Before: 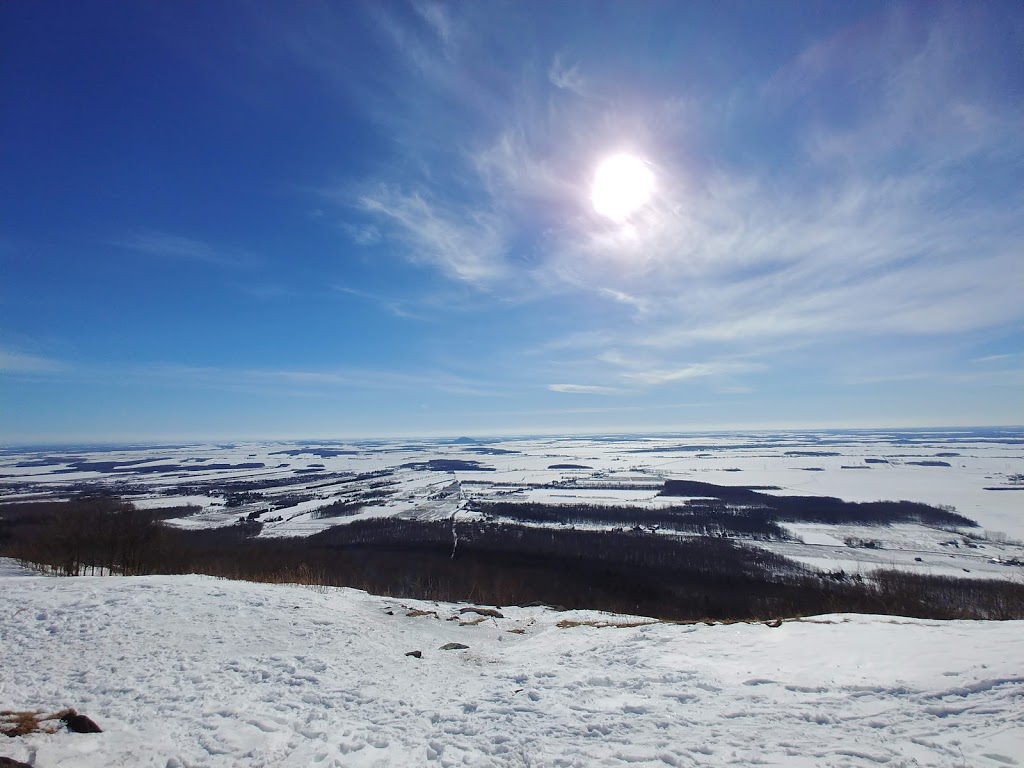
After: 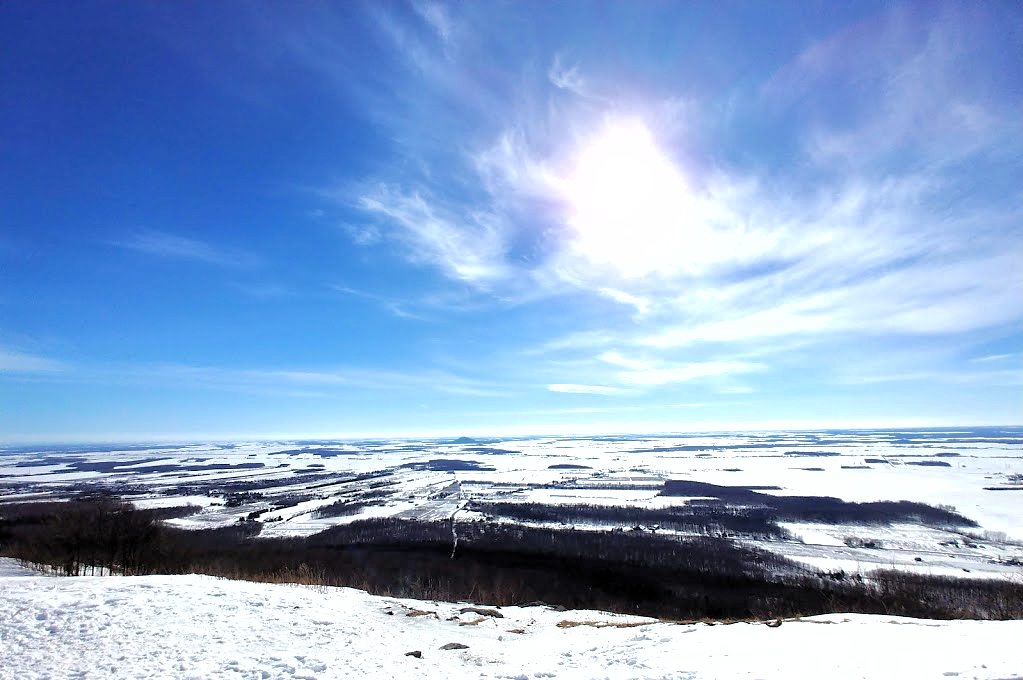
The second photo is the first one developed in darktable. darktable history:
filmic rgb: black relative exposure -6.95 EV, white relative exposure 5.59 EV, hardness 2.84
shadows and highlights: on, module defaults
crop and rotate: top 0%, bottom 11.382%
levels: levels [0.012, 0.367, 0.697]
